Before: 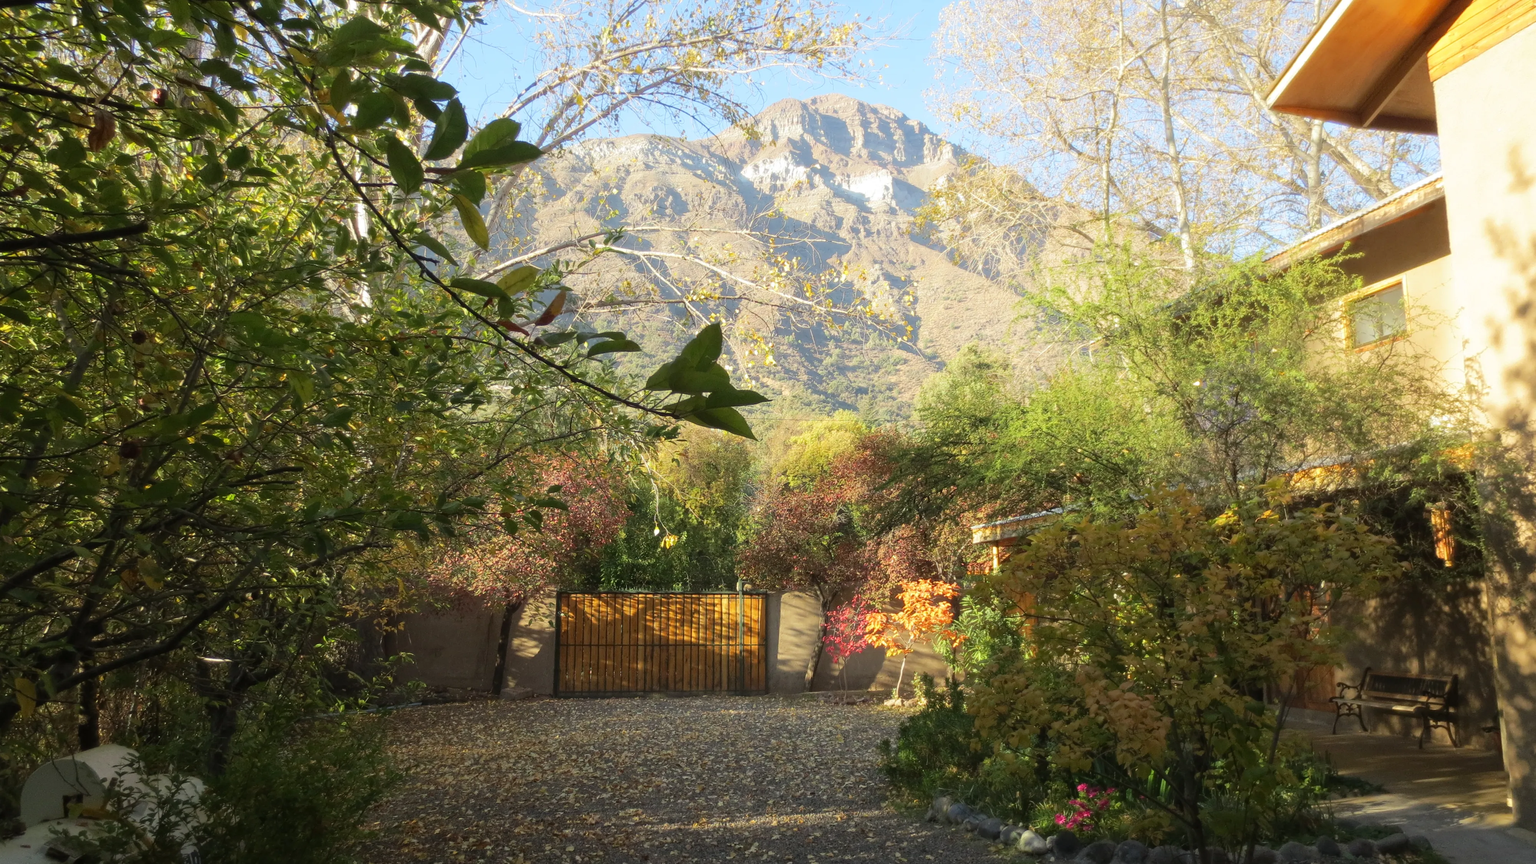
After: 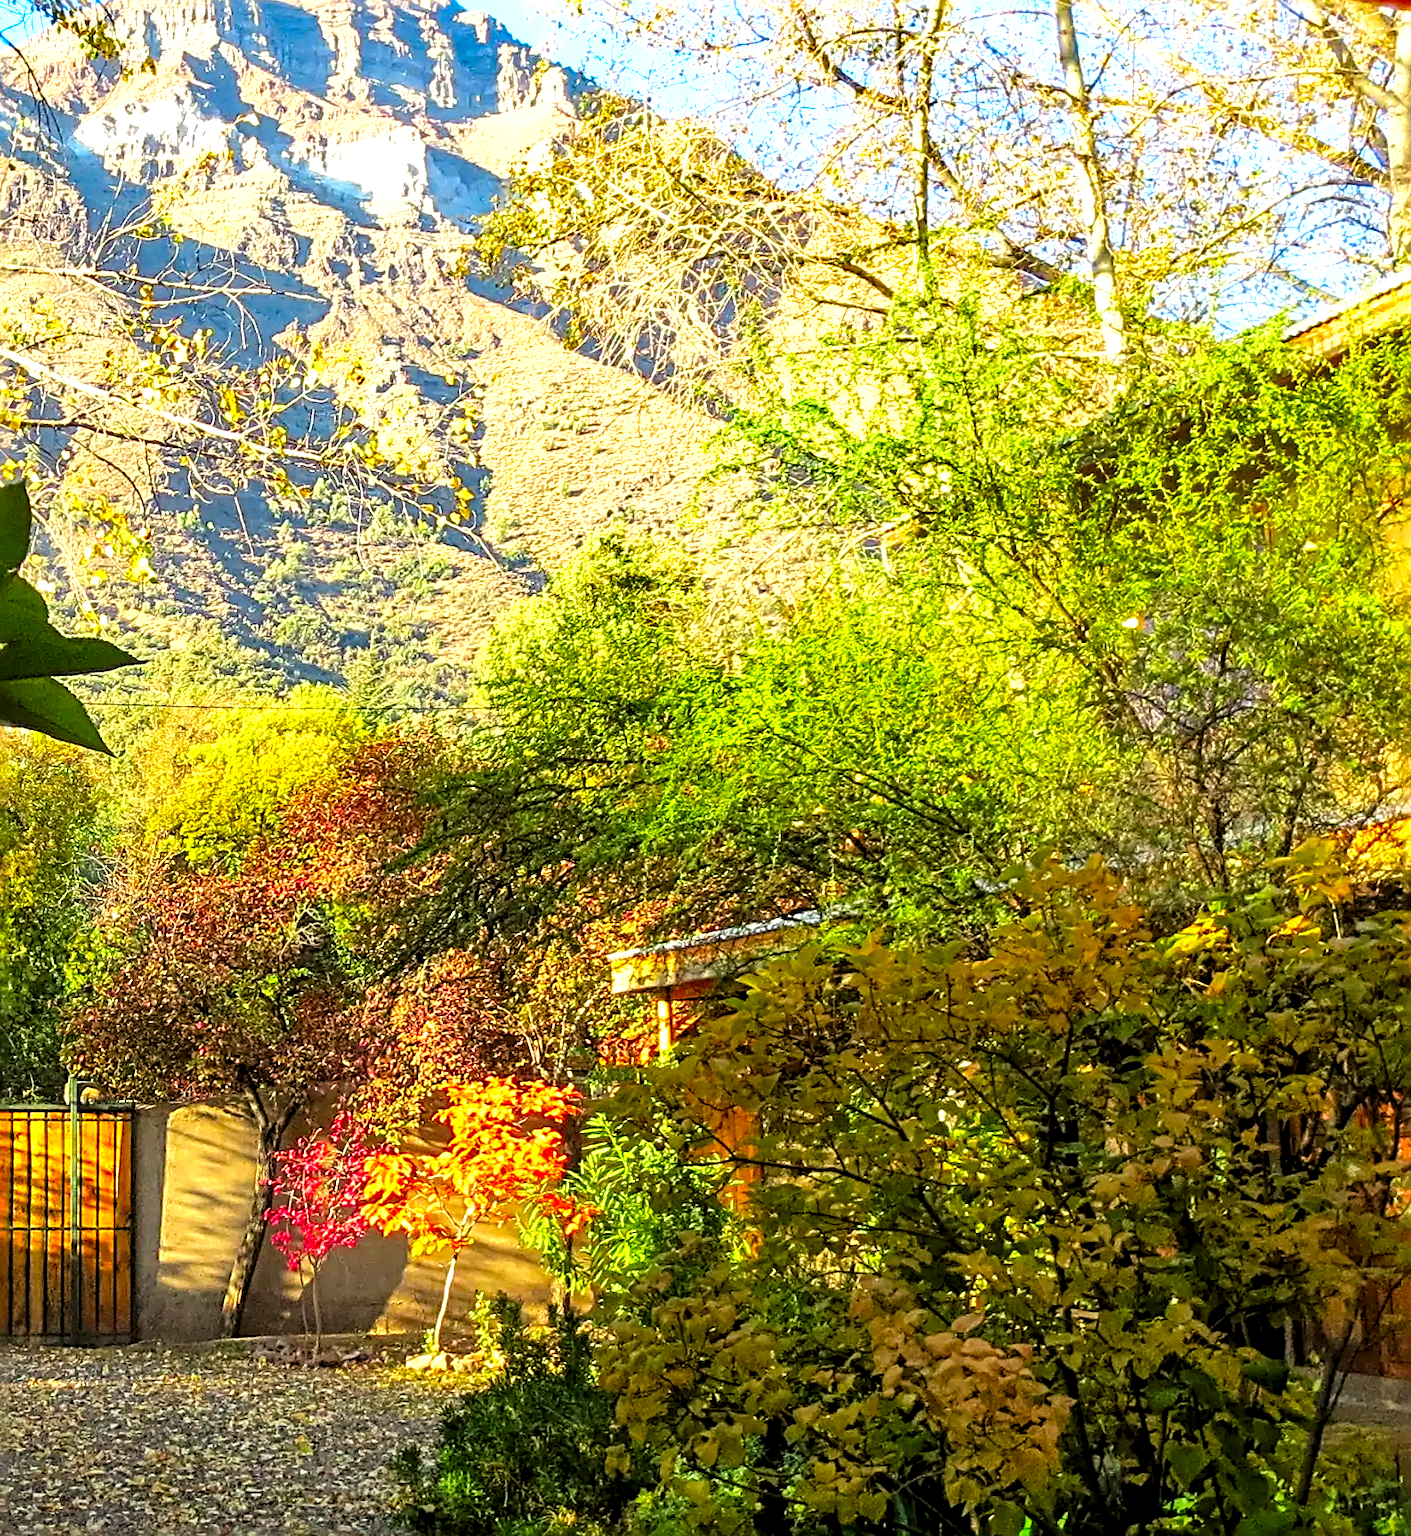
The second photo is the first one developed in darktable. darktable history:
color correction: highlights b* -0.04, saturation 1.82
crop: left 46.171%, top 13.311%, right 14.155%, bottom 9.966%
sharpen: radius 3.641, amount 0.941
tone equalizer: -8 EV -0.385 EV, -7 EV -0.394 EV, -6 EV -0.346 EV, -5 EV -0.253 EV, -3 EV 0.221 EV, -2 EV 0.361 EV, -1 EV 0.401 EV, +0 EV 0.432 EV
shadows and highlights: soften with gaussian
levels: levels [0.073, 0.497, 0.972]
local contrast: detail 130%
